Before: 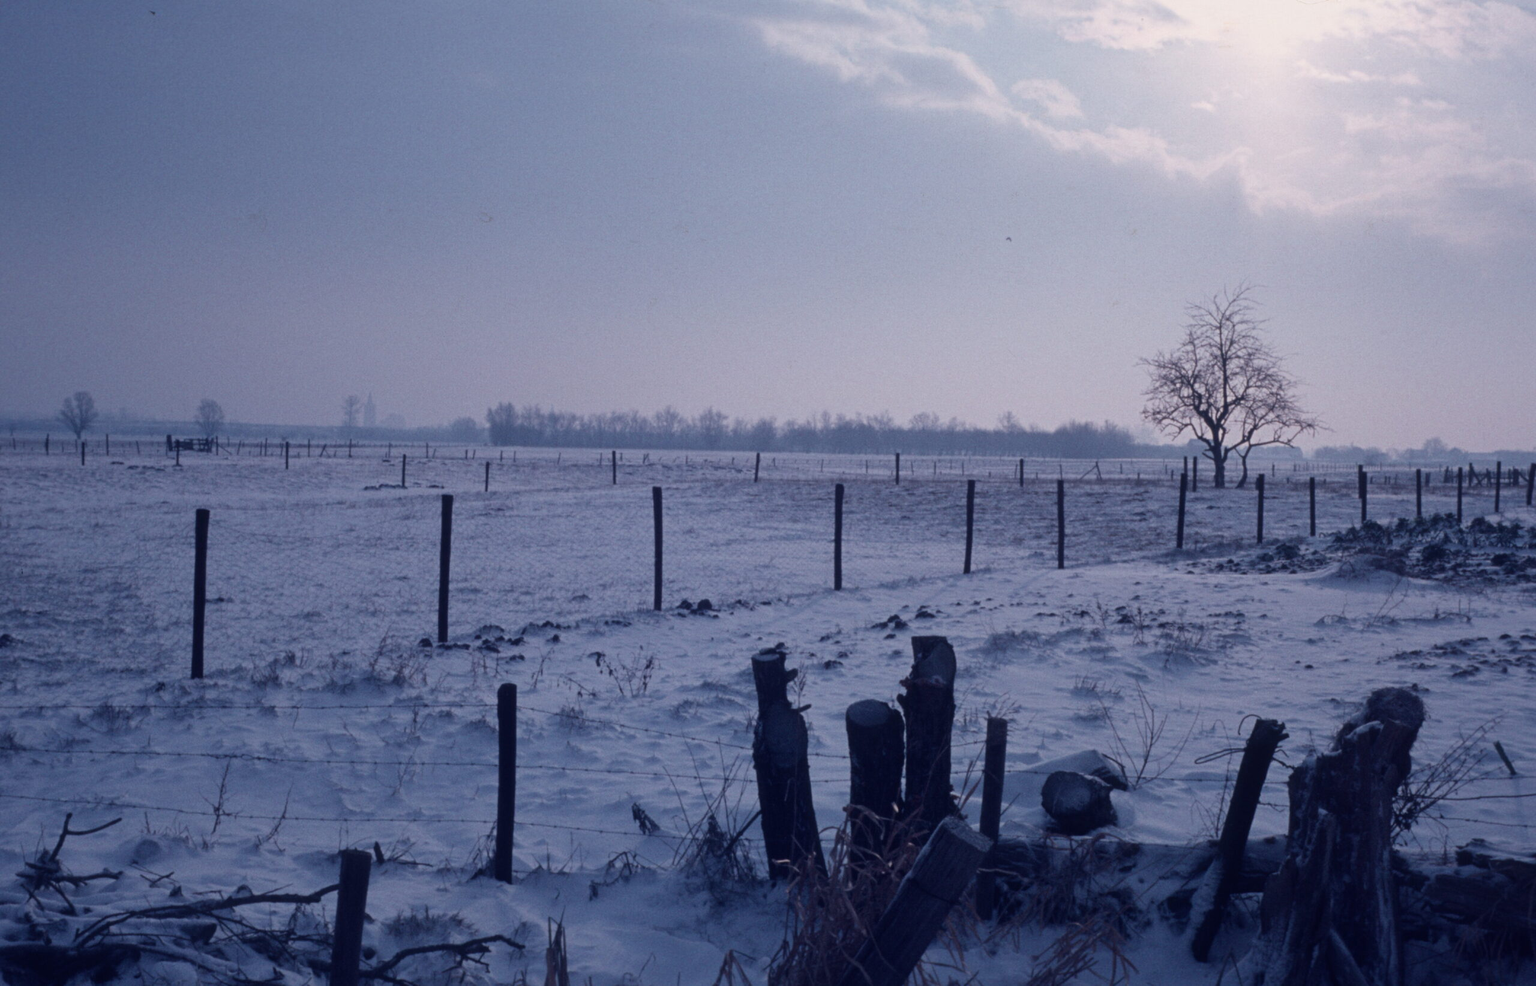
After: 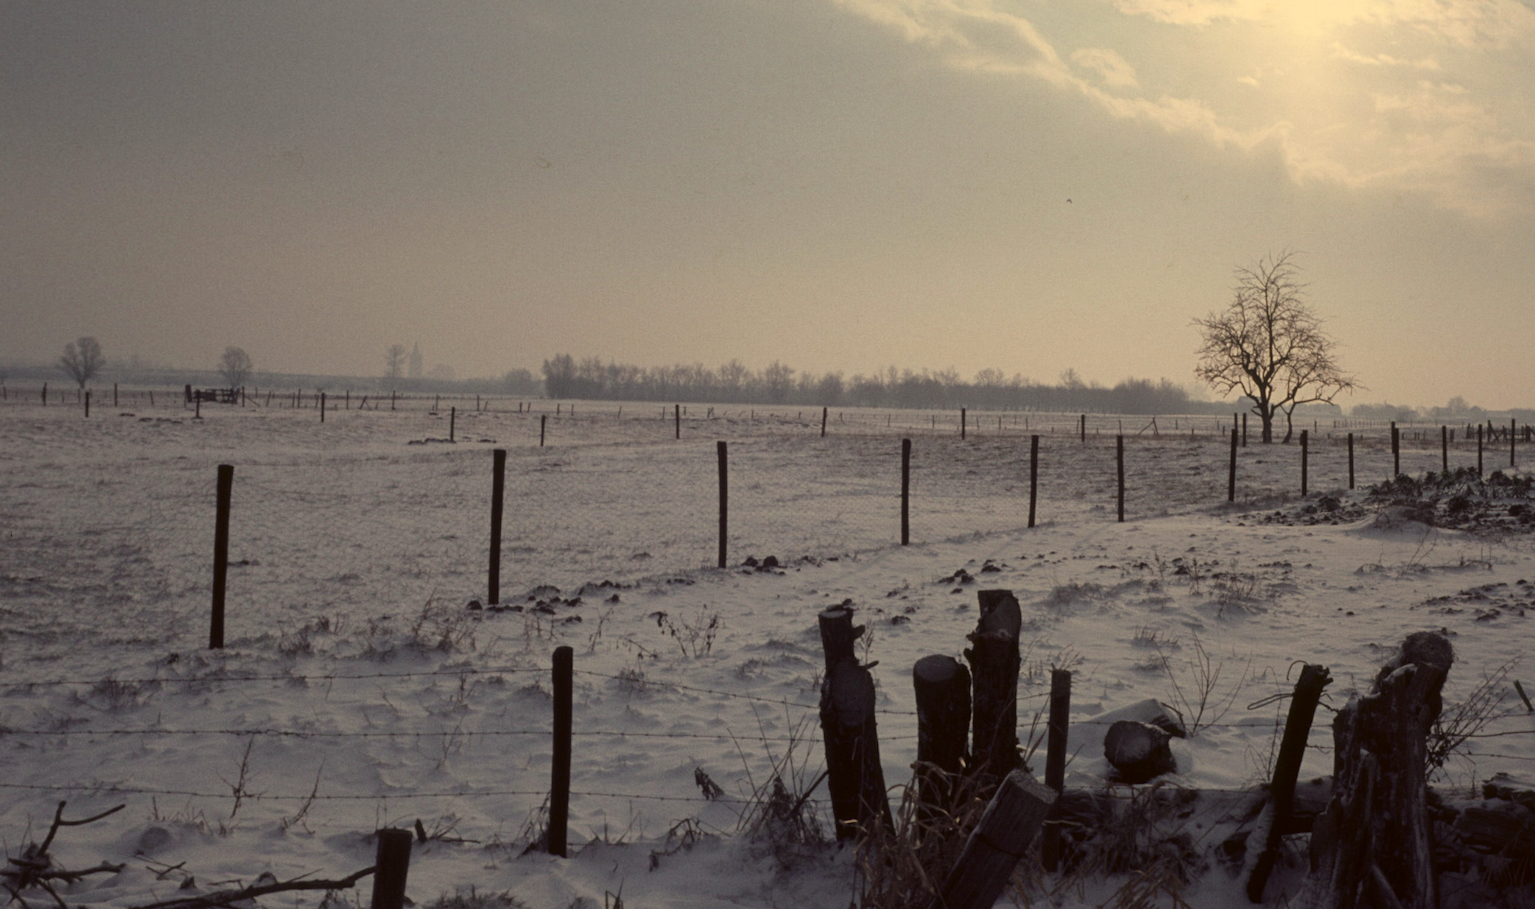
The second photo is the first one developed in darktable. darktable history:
rotate and perspective: rotation -0.013°, lens shift (vertical) -0.027, lens shift (horizontal) 0.178, crop left 0.016, crop right 0.989, crop top 0.082, crop bottom 0.918
color correction: highlights a* 0.162, highlights b* 29.53, shadows a* -0.162, shadows b* 21.09
